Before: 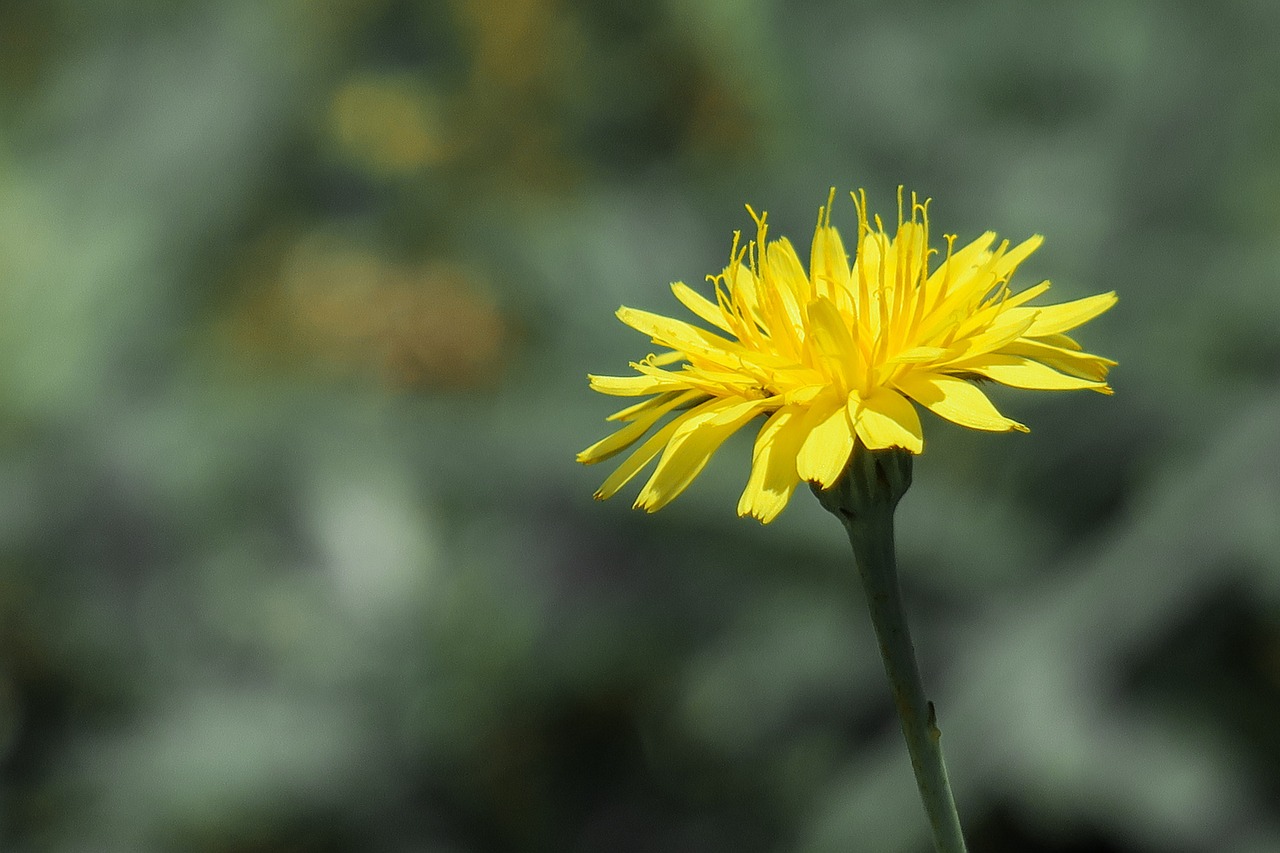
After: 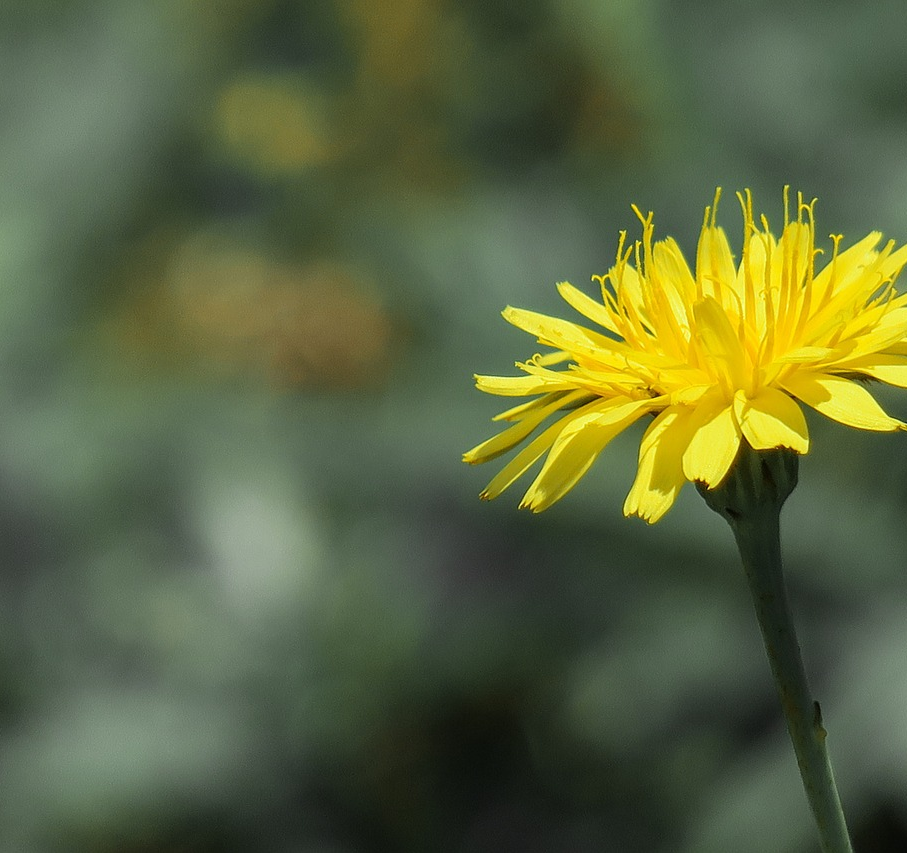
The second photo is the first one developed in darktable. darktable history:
crop and rotate: left 8.93%, right 20.152%
